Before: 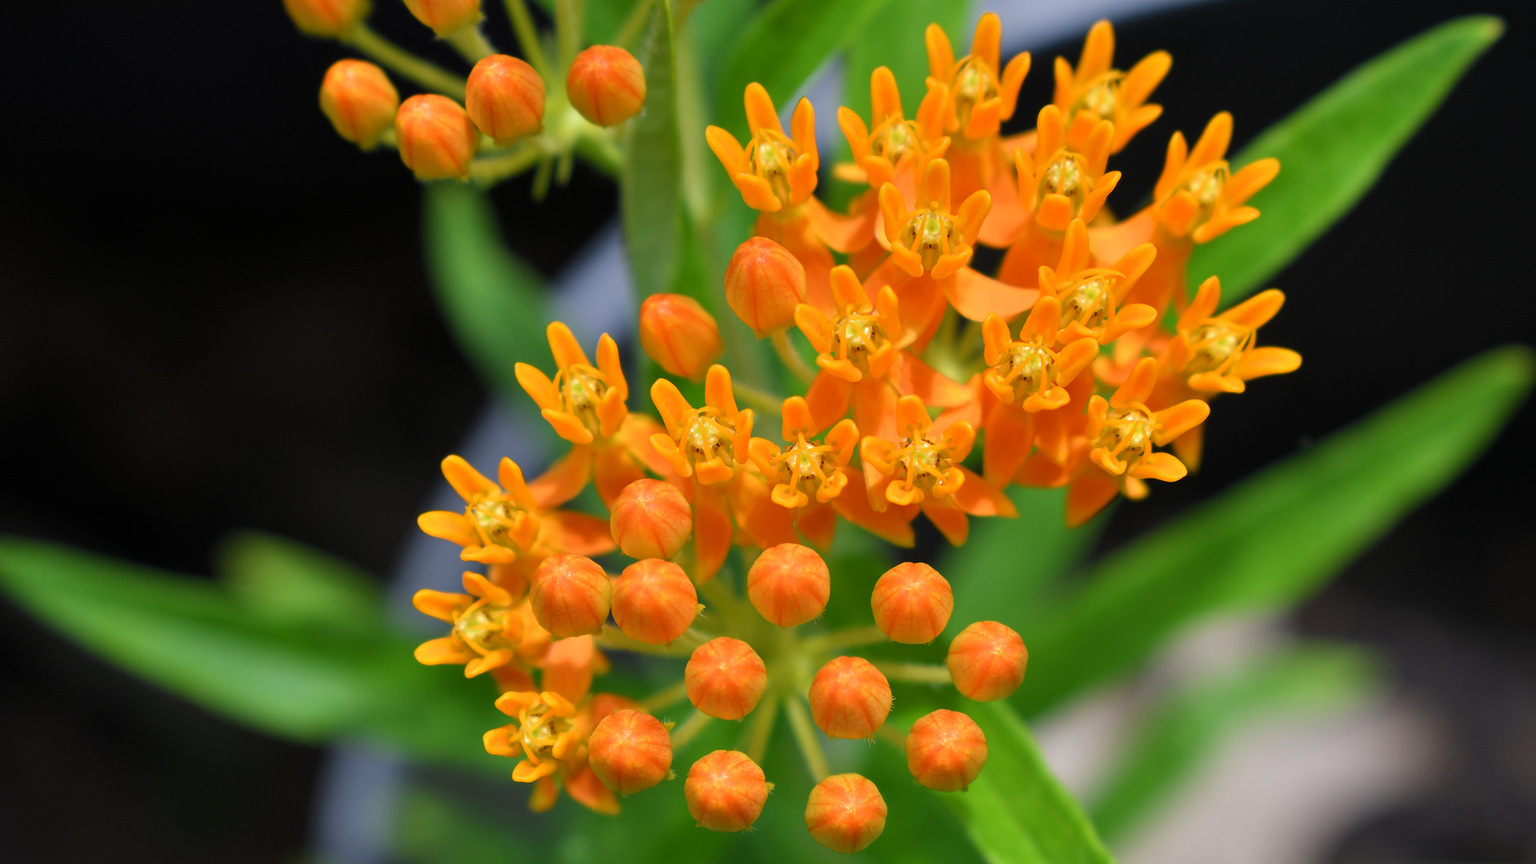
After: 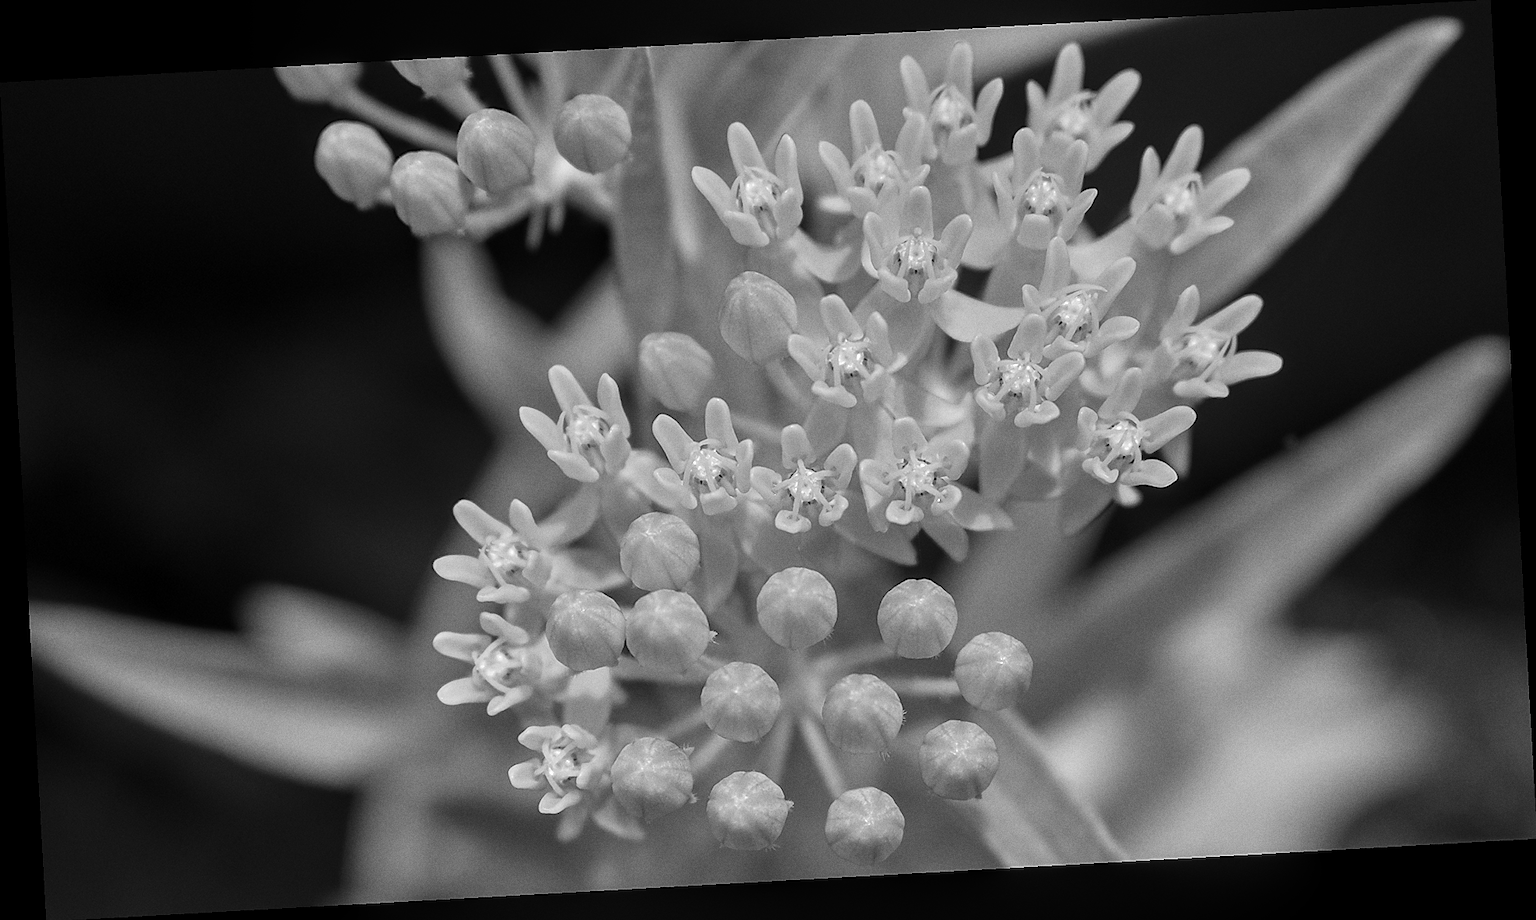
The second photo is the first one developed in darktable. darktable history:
rotate and perspective: rotation -3.18°, automatic cropping off
monochrome: on, module defaults
shadows and highlights: shadows 25, highlights -25
sharpen: radius 1.4, amount 1.25, threshold 0.7
grain: coarseness 0.47 ISO
bloom: size 38%, threshold 95%, strength 30%
local contrast: detail 130%
color correction: highlights a* -4.98, highlights b* -3.76, shadows a* 3.83, shadows b* 4.08
